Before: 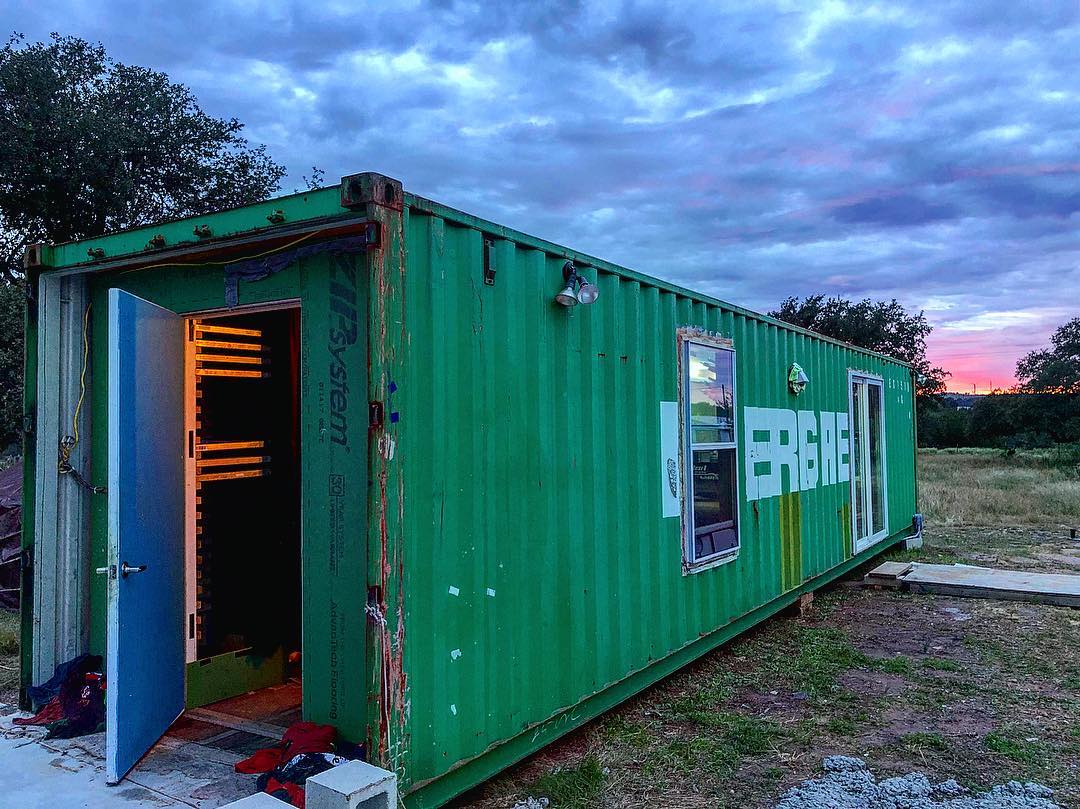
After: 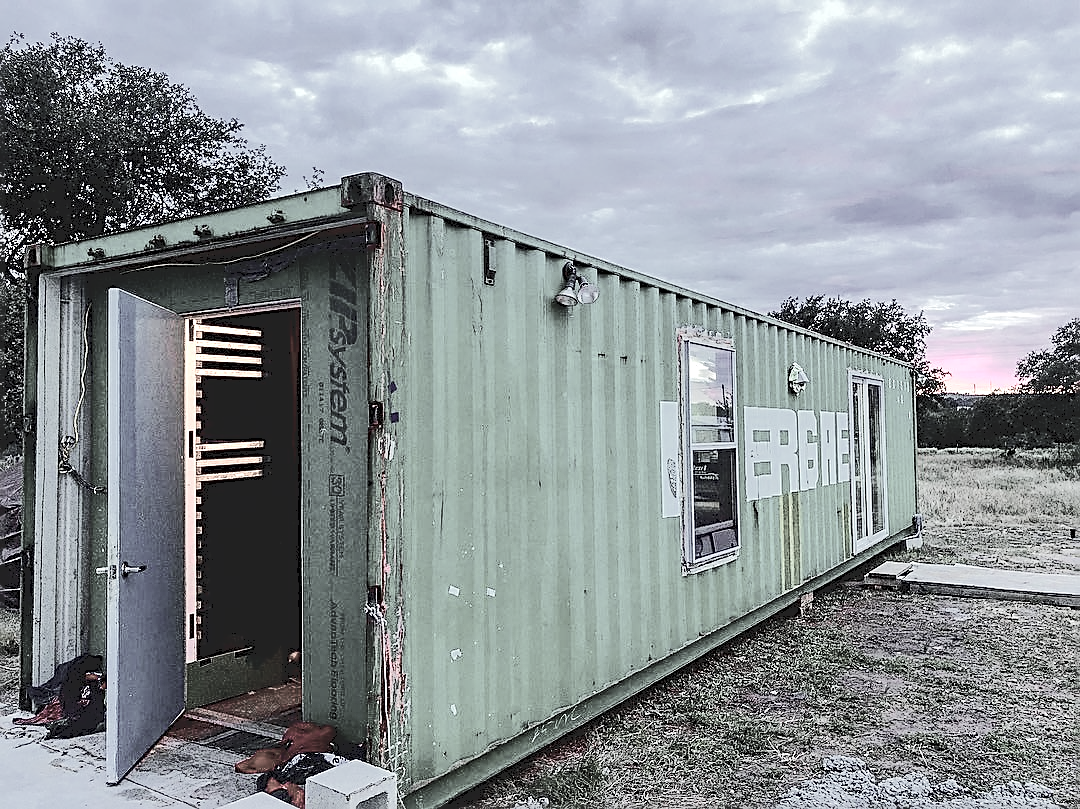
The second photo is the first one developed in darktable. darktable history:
color zones: curves: ch0 [(0, 0.6) (0.129, 0.585) (0.193, 0.596) (0.429, 0.5) (0.571, 0.5) (0.714, 0.5) (0.857, 0.5) (1, 0.6)]; ch1 [(0, 0.453) (0.112, 0.245) (0.213, 0.252) (0.429, 0.233) (0.571, 0.231) (0.683, 0.242) (0.857, 0.296) (1, 0.453)], mix 31.7%
sharpen: on, module defaults
tone curve: curves: ch0 [(0, 0) (0.003, 0.126) (0.011, 0.129) (0.025, 0.129) (0.044, 0.136) (0.069, 0.145) (0.1, 0.162) (0.136, 0.182) (0.177, 0.211) (0.224, 0.254) (0.277, 0.307) (0.335, 0.366) (0.399, 0.441) (0.468, 0.533) (0.543, 0.624) (0.623, 0.702) (0.709, 0.774) (0.801, 0.835) (0.898, 0.904) (1, 1)], color space Lab, independent channels, preserve colors none
tone equalizer: -7 EV 0.141 EV, -6 EV 0.619 EV, -5 EV 1.18 EV, -4 EV 1.35 EV, -3 EV 1.17 EV, -2 EV 0.6 EV, -1 EV 0.166 EV, edges refinement/feathering 500, mask exposure compensation -1.57 EV, preserve details no
color correction: highlights b* -0.023, saturation 0.566
